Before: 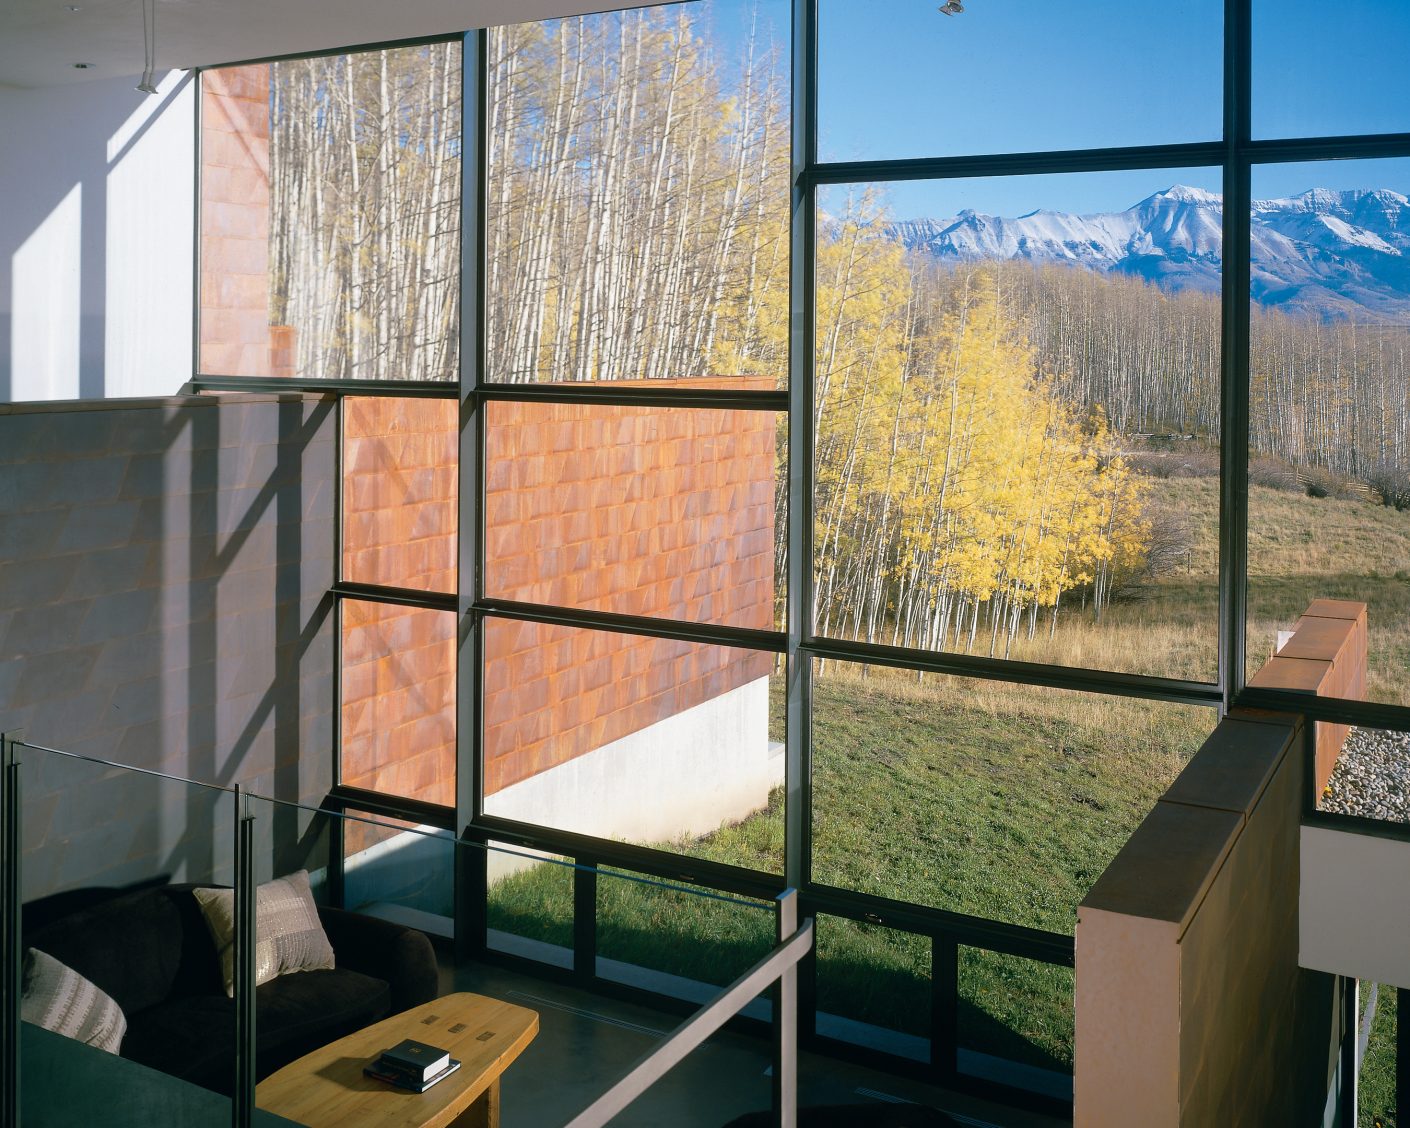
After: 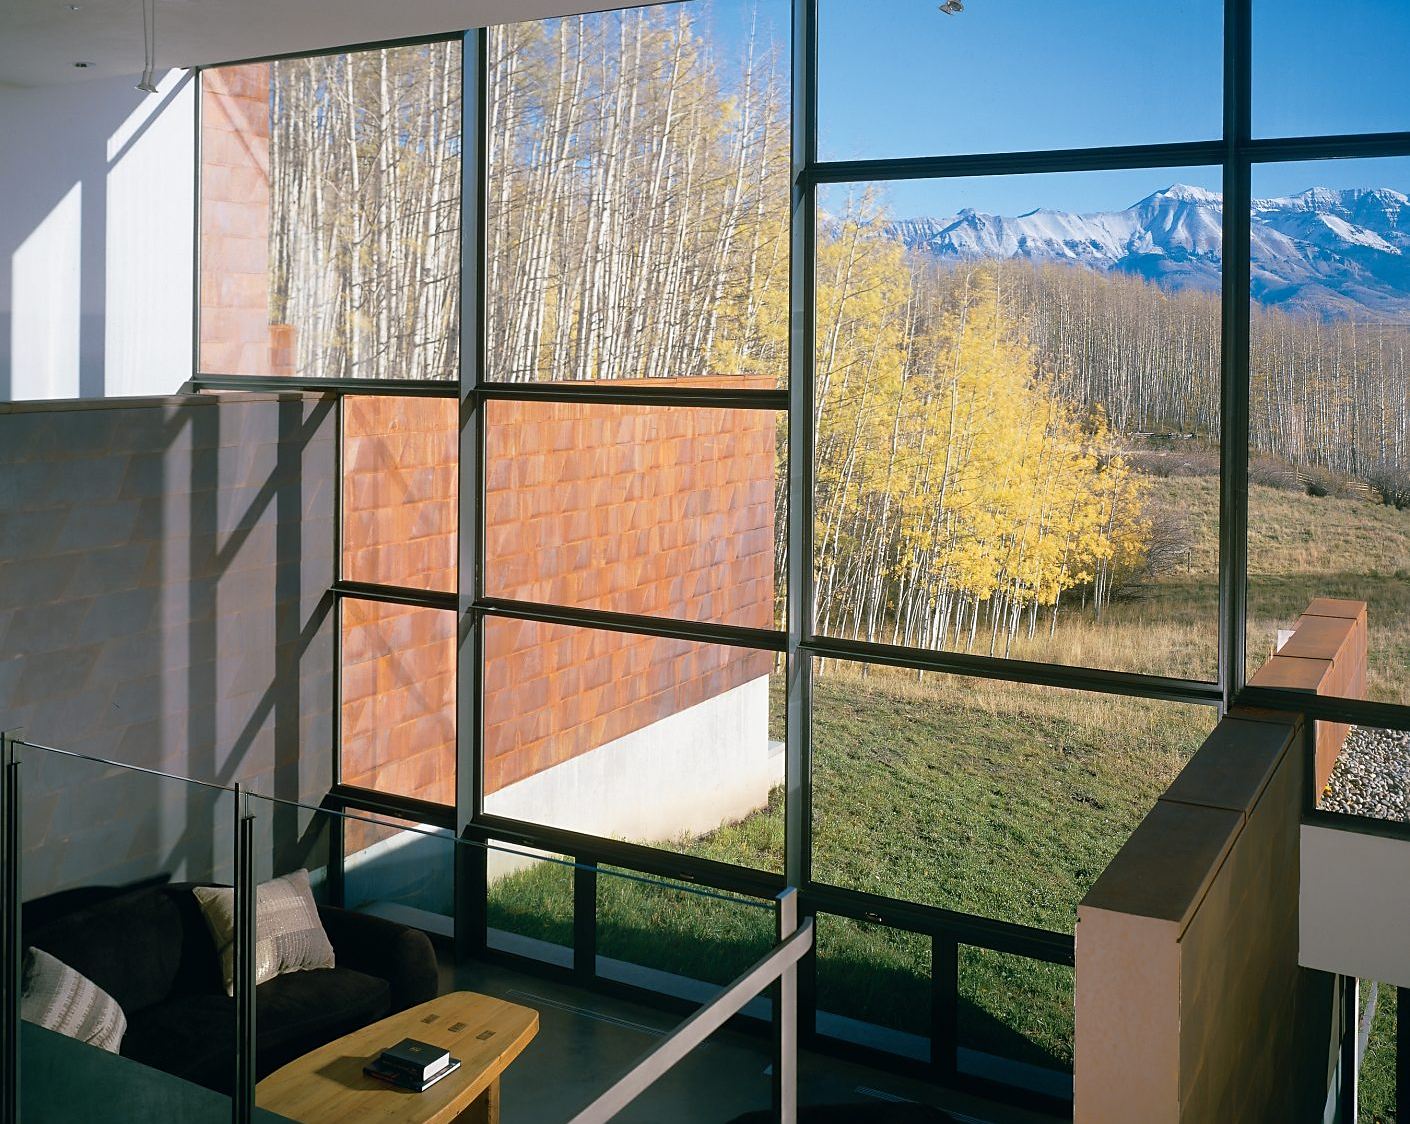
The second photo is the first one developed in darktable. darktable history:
sharpen: radius 1.882, amount 0.395, threshold 1.441
crop: top 0.146%, bottom 0.191%
